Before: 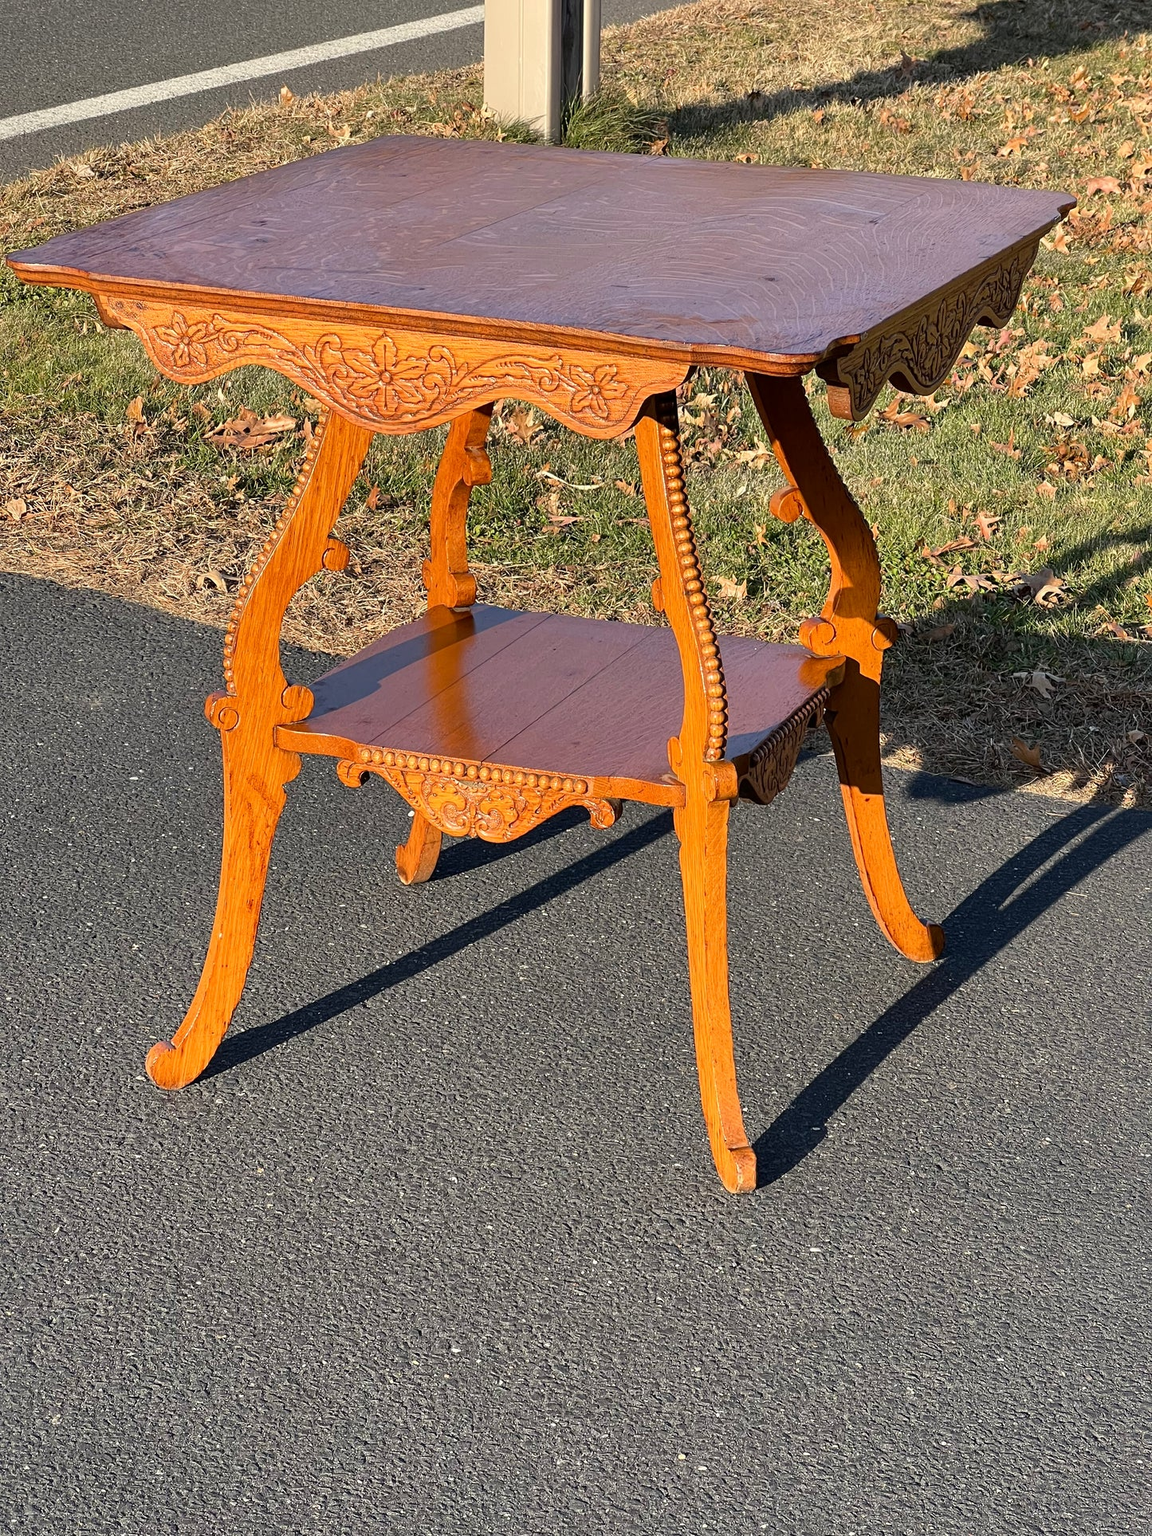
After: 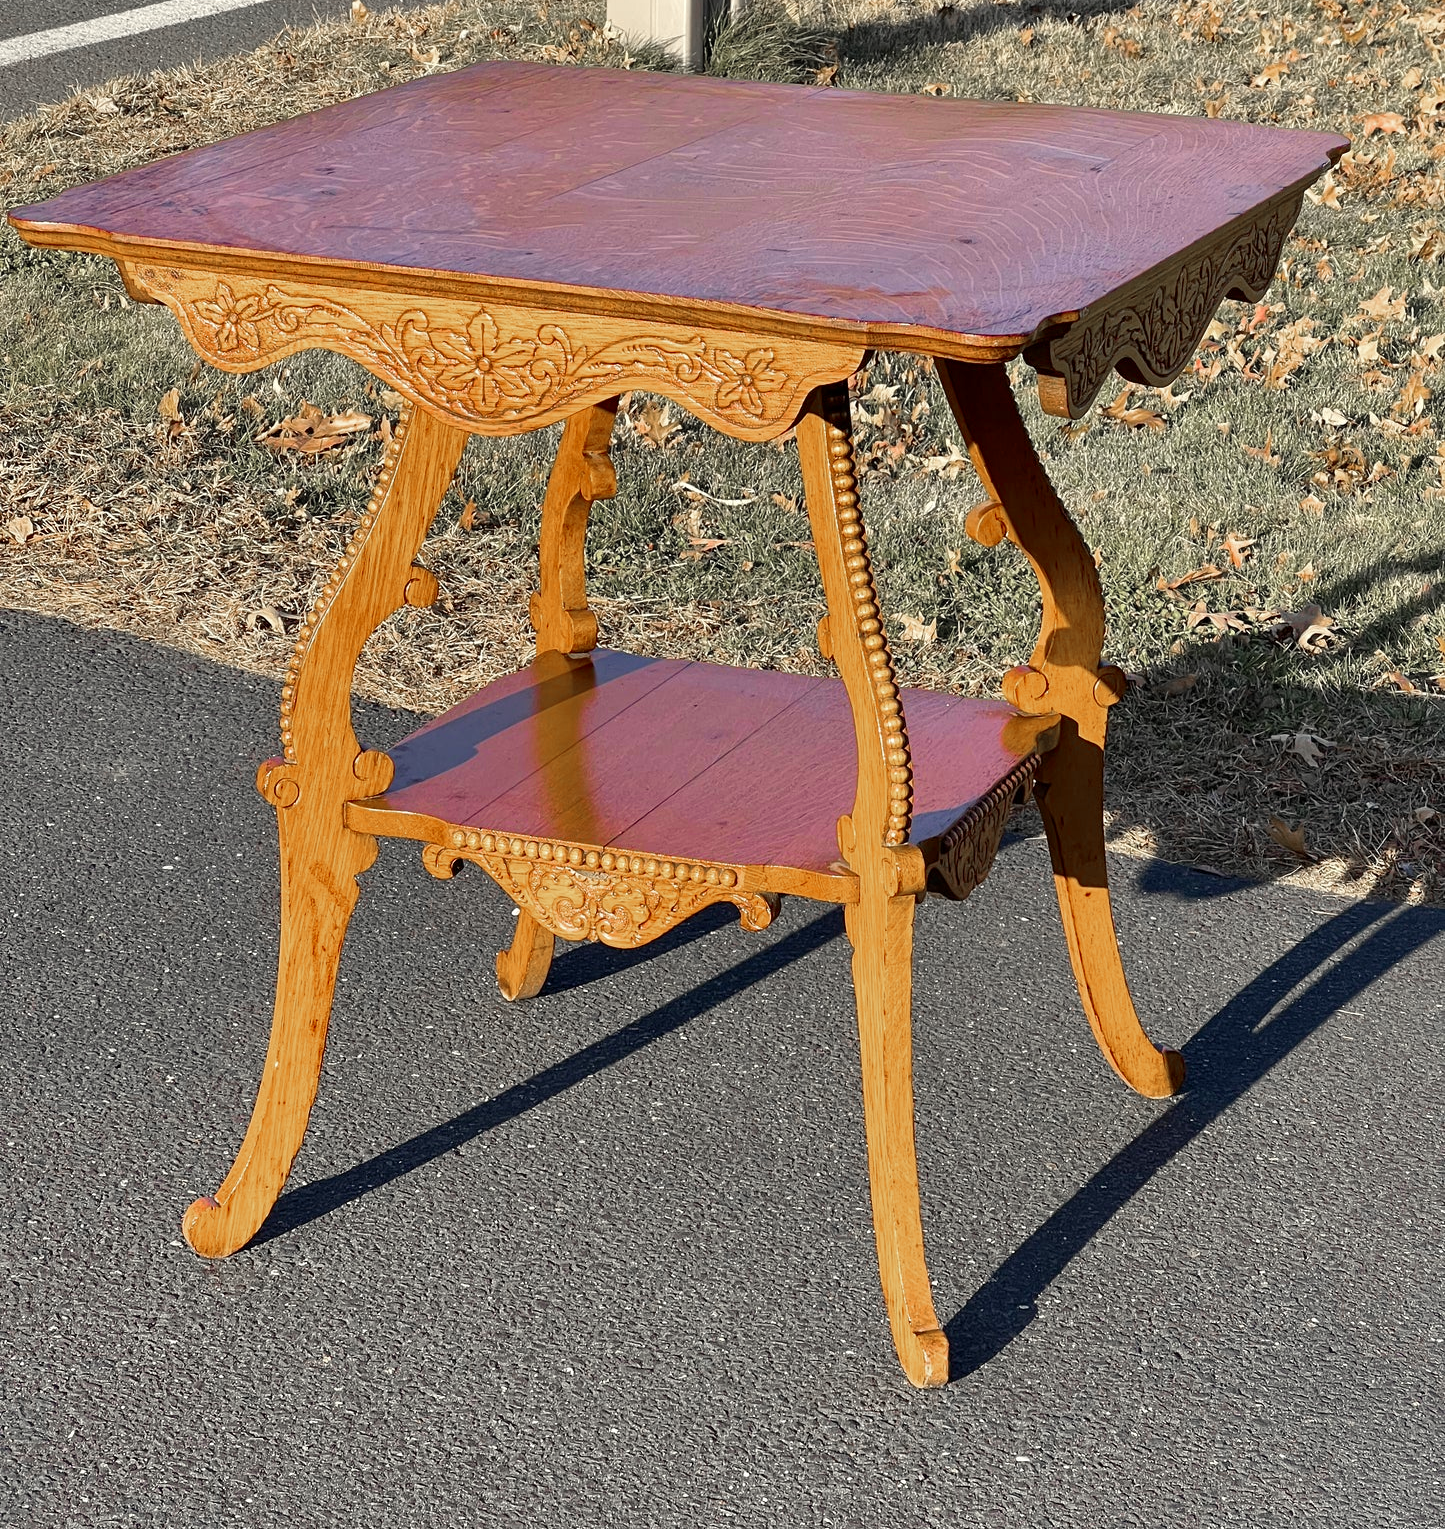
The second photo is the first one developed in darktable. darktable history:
contrast brightness saturation: saturation -0.1
color correction: highlights a* 1.39, highlights b* 17.83
crop and rotate: top 5.667%, bottom 14.937%
shadows and highlights: radius 171.16, shadows 27, white point adjustment 3.13, highlights -67.95, soften with gaussian
color zones: curves: ch1 [(0, 0.708) (0.088, 0.648) (0.245, 0.187) (0.429, 0.326) (0.571, 0.498) (0.714, 0.5) (0.857, 0.5) (1, 0.708)]
color balance rgb: perceptual saturation grading › global saturation 30%, global vibrance 20%
white balance: red 0.954, blue 1.079
